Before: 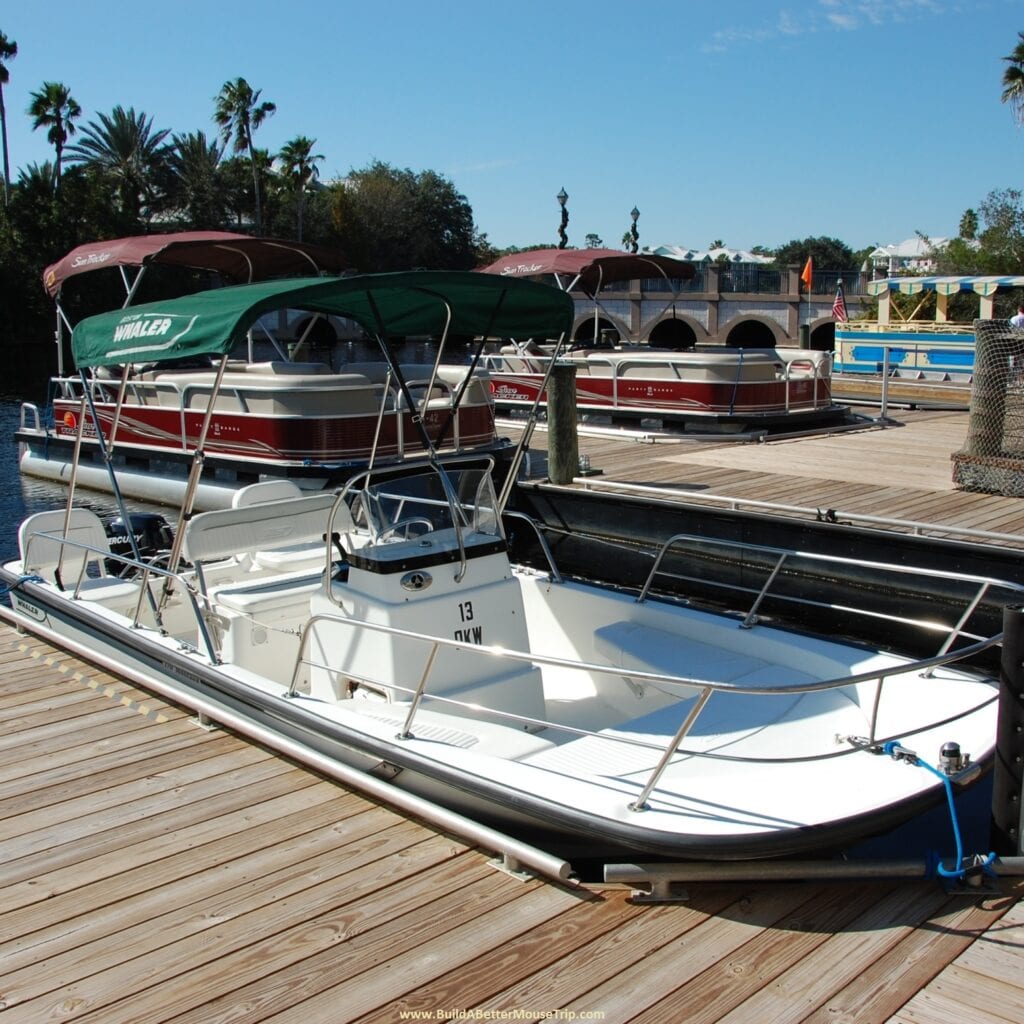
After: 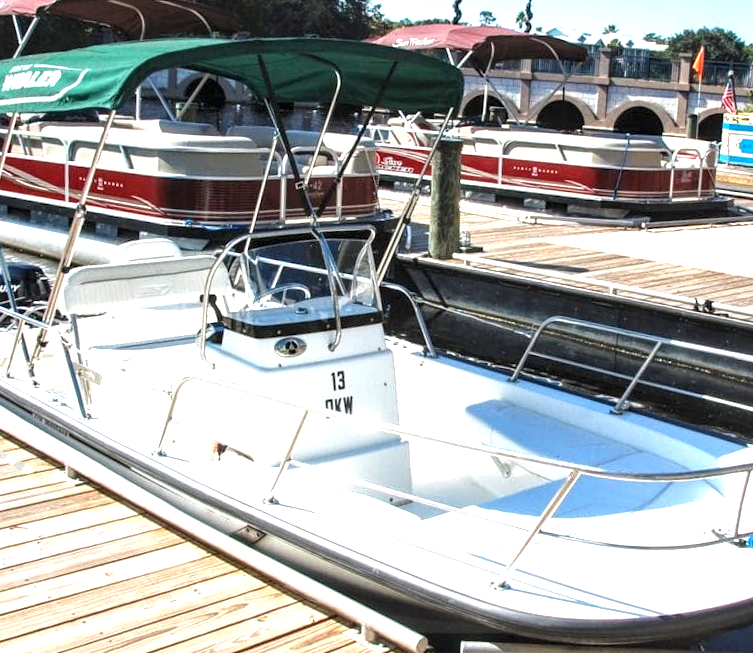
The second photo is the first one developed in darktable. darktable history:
exposure: black level correction 0, exposure 1.45 EV, compensate exposure bias true, compensate highlight preservation false
crop and rotate: angle -3.37°, left 9.79%, top 20.73%, right 12.42%, bottom 11.82%
white balance: red 1.004, blue 1.024
local contrast: highlights 59%, detail 145%
